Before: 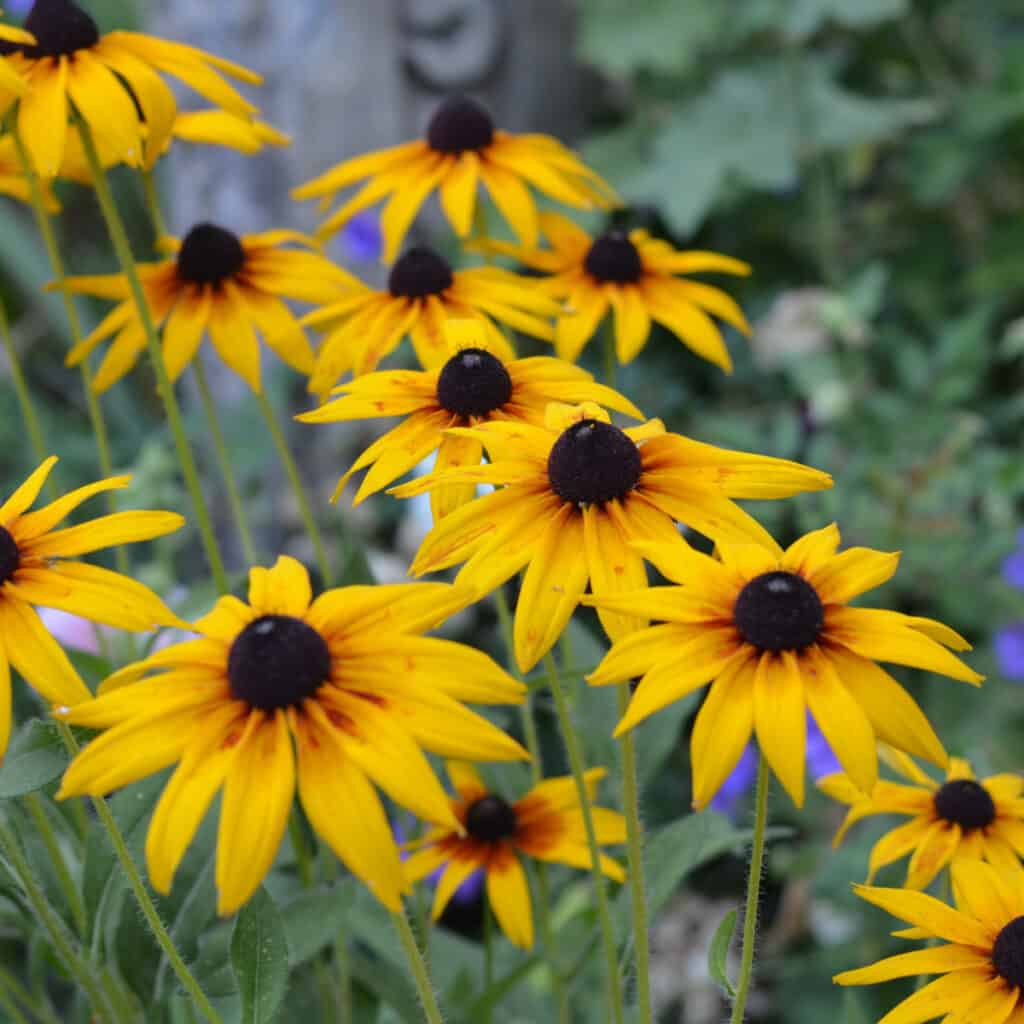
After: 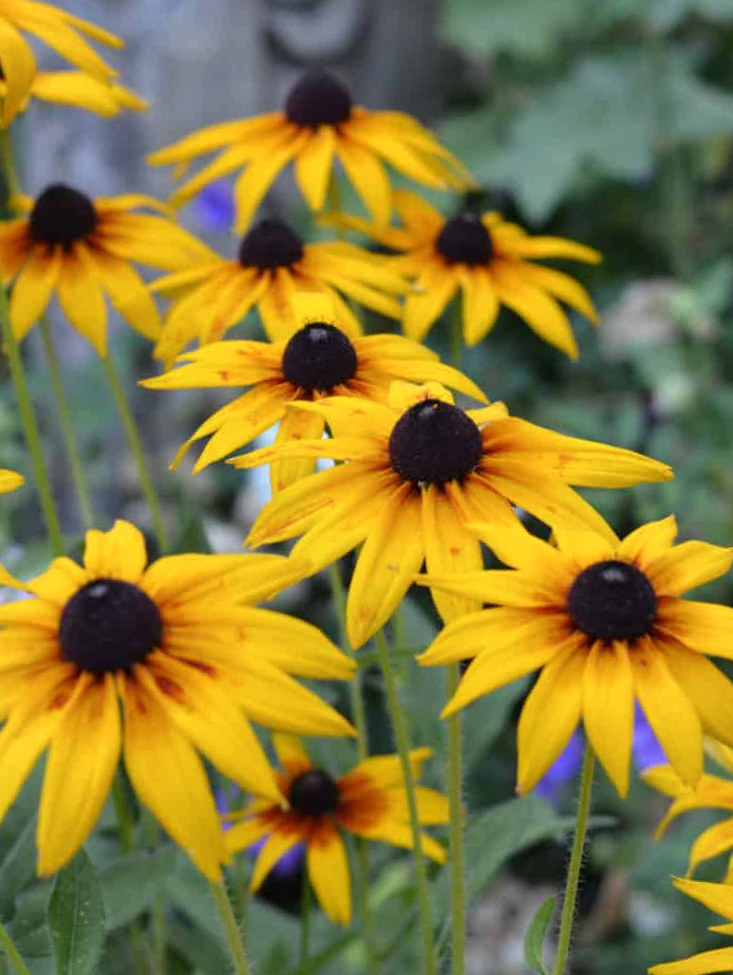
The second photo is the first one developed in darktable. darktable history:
shadows and highlights: shadows 0.826, highlights 40.75
crop and rotate: angle -2.89°, left 14.118%, top 0.02%, right 10.744%, bottom 0.076%
